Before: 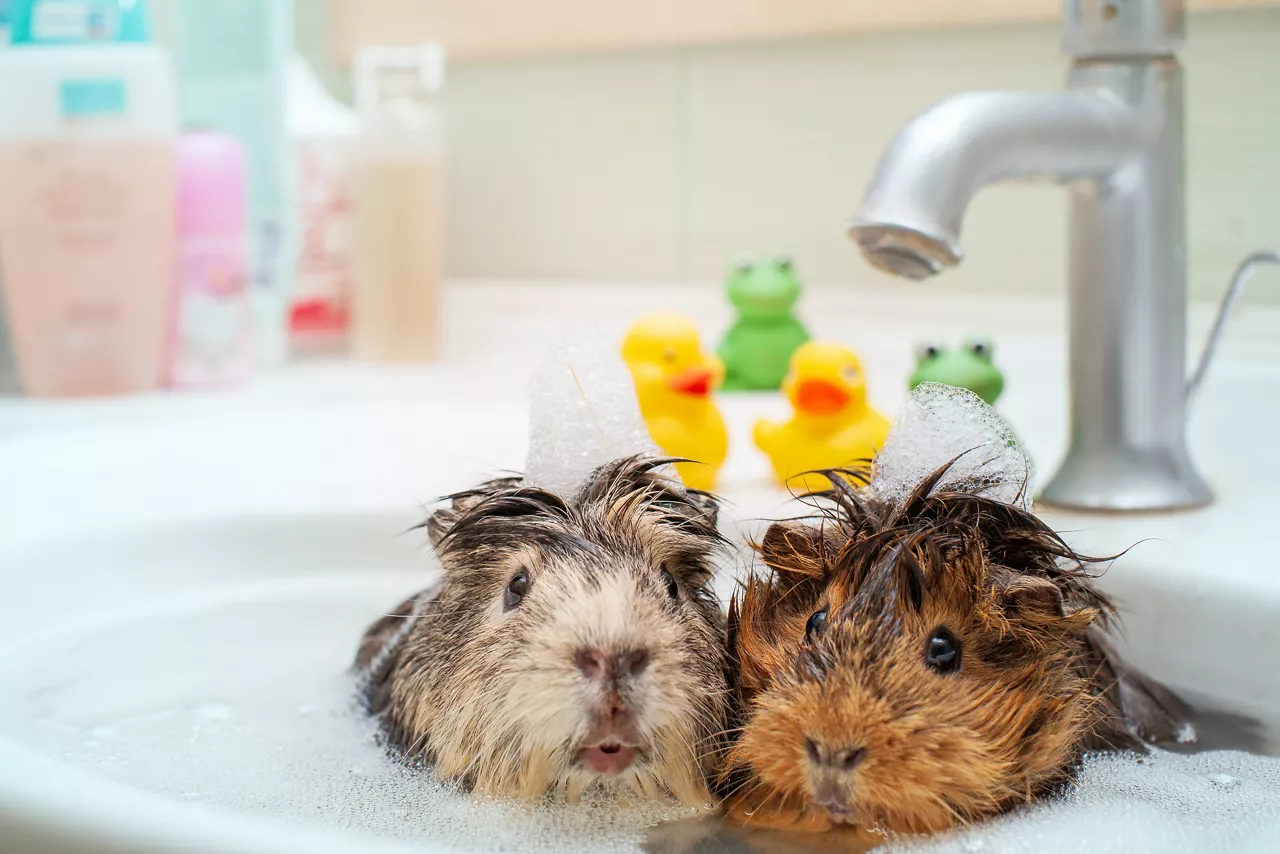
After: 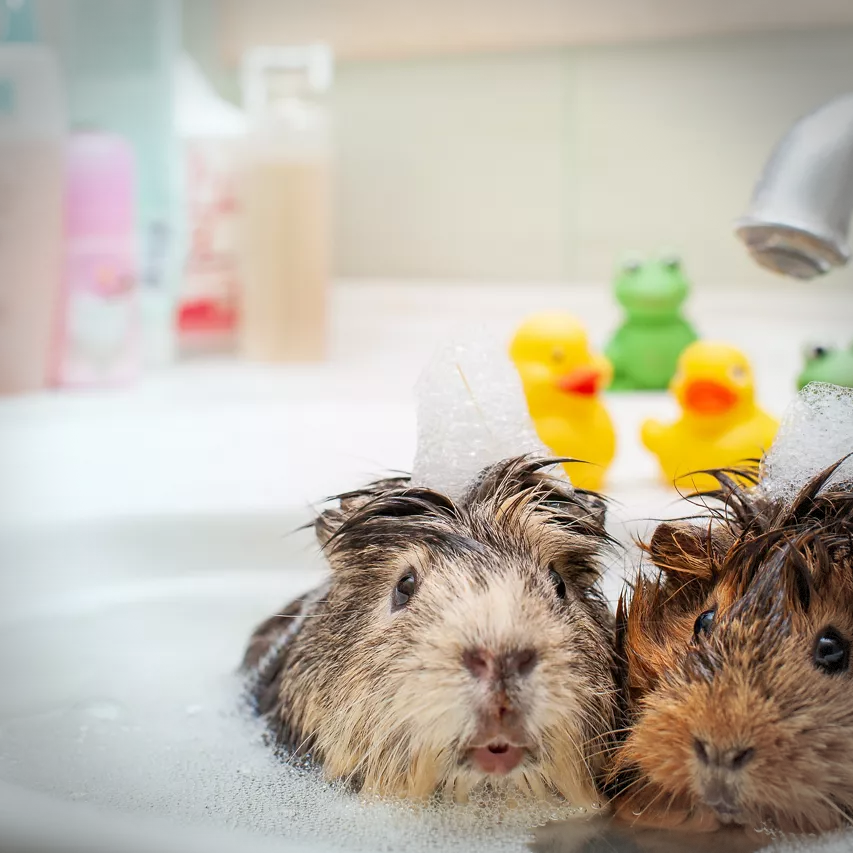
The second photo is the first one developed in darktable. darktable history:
crop and rotate: left 8.786%, right 24.548%
vignetting: dithering 8-bit output, unbound false
